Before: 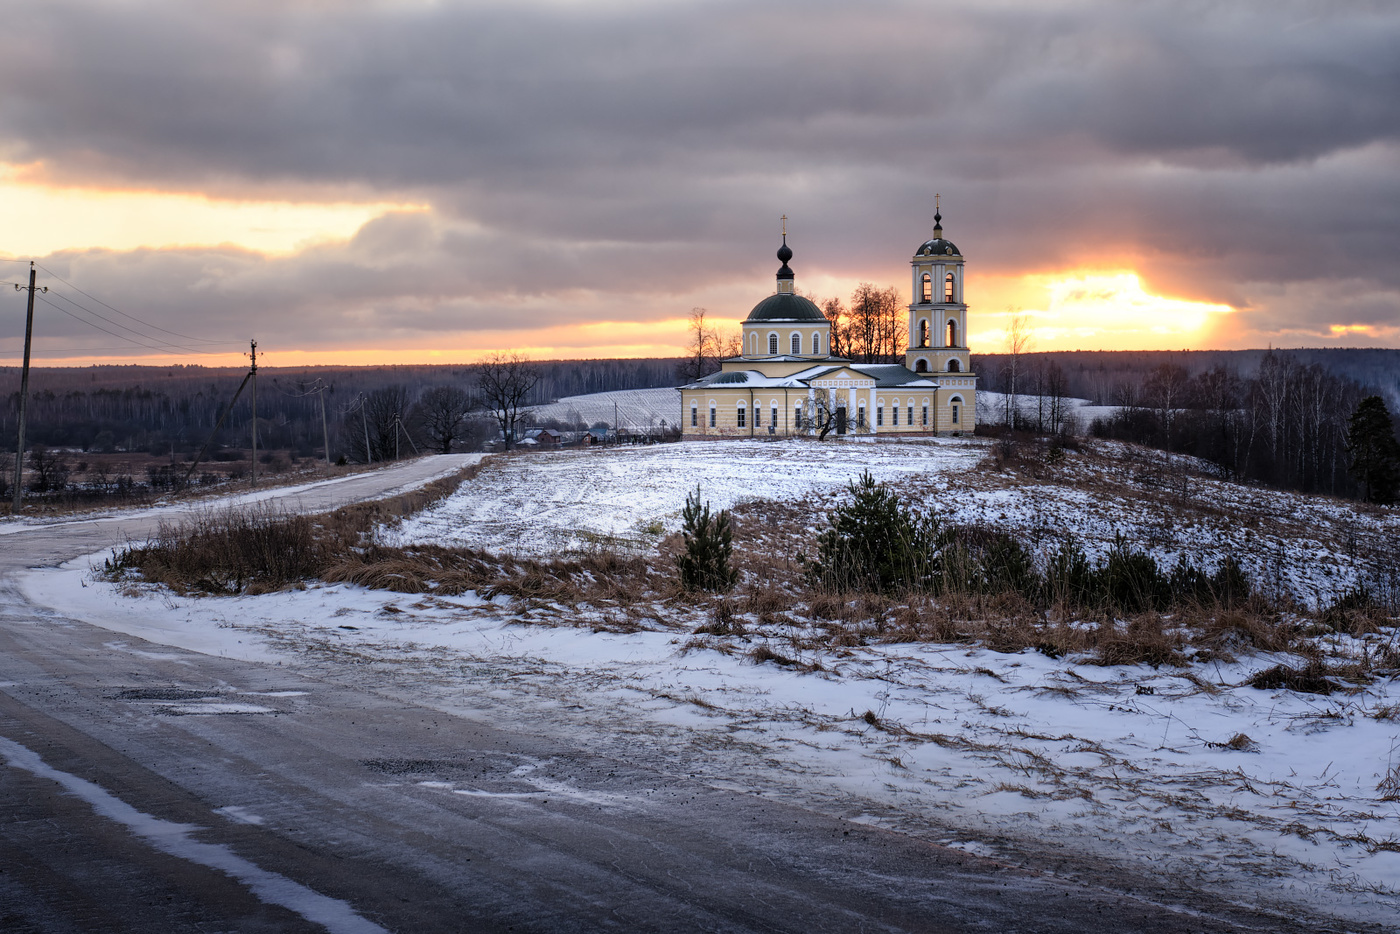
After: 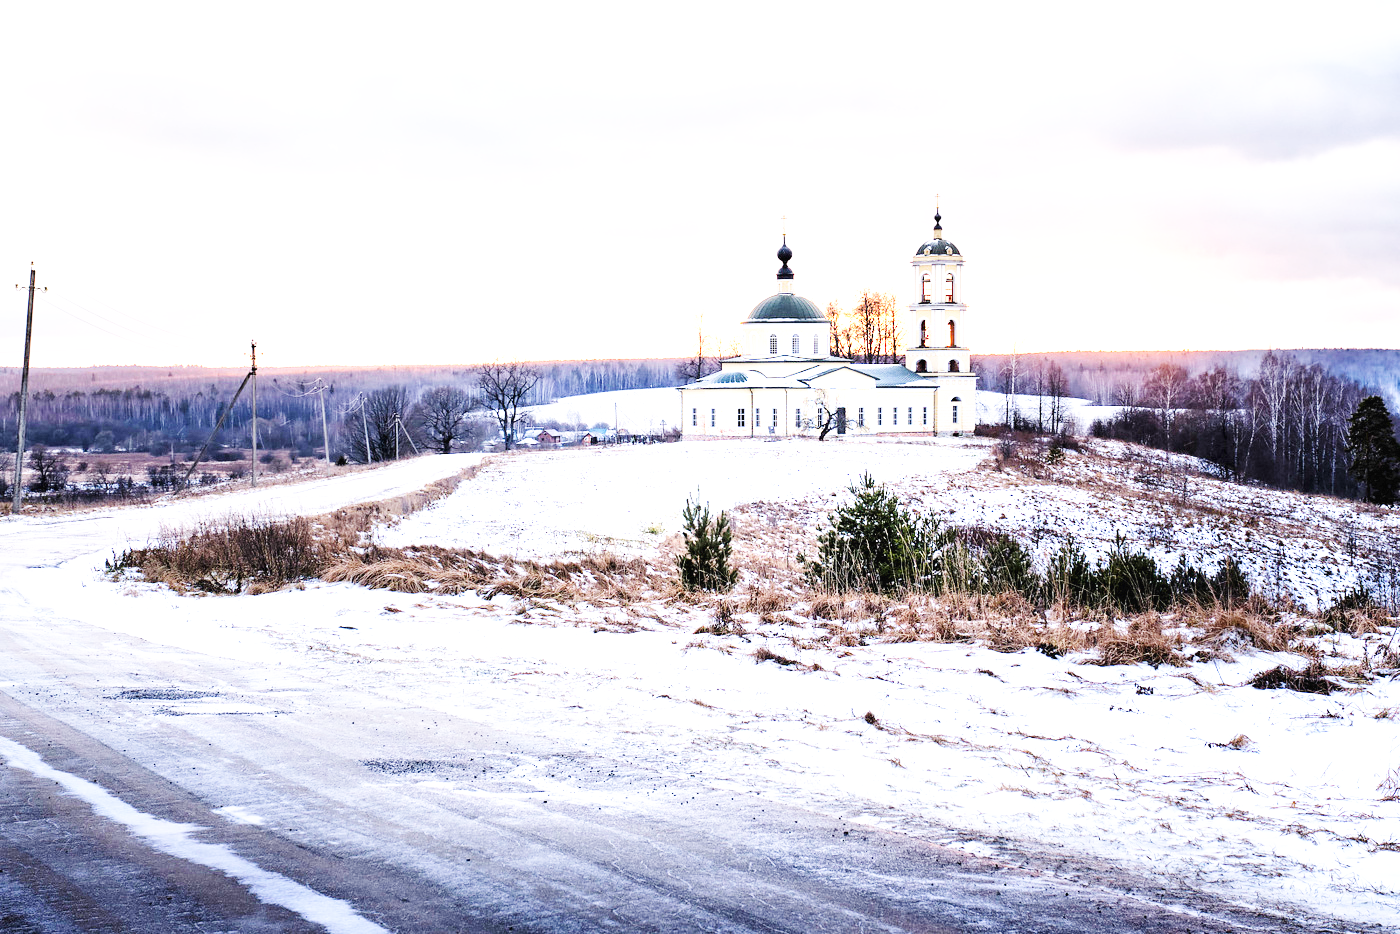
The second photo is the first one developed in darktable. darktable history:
exposure: black level correction 0.001, exposure 1.81 EV, compensate highlight preservation false
base curve: curves: ch0 [(0, 0.003) (0.001, 0.002) (0.006, 0.004) (0.02, 0.022) (0.048, 0.086) (0.094, 0.234) (0.162, 0.431) (0.258, 0.629) (0.385, 0.8) (0.548, 0.918) (0.751, 0.988) (1, 1)], preserve colors none
